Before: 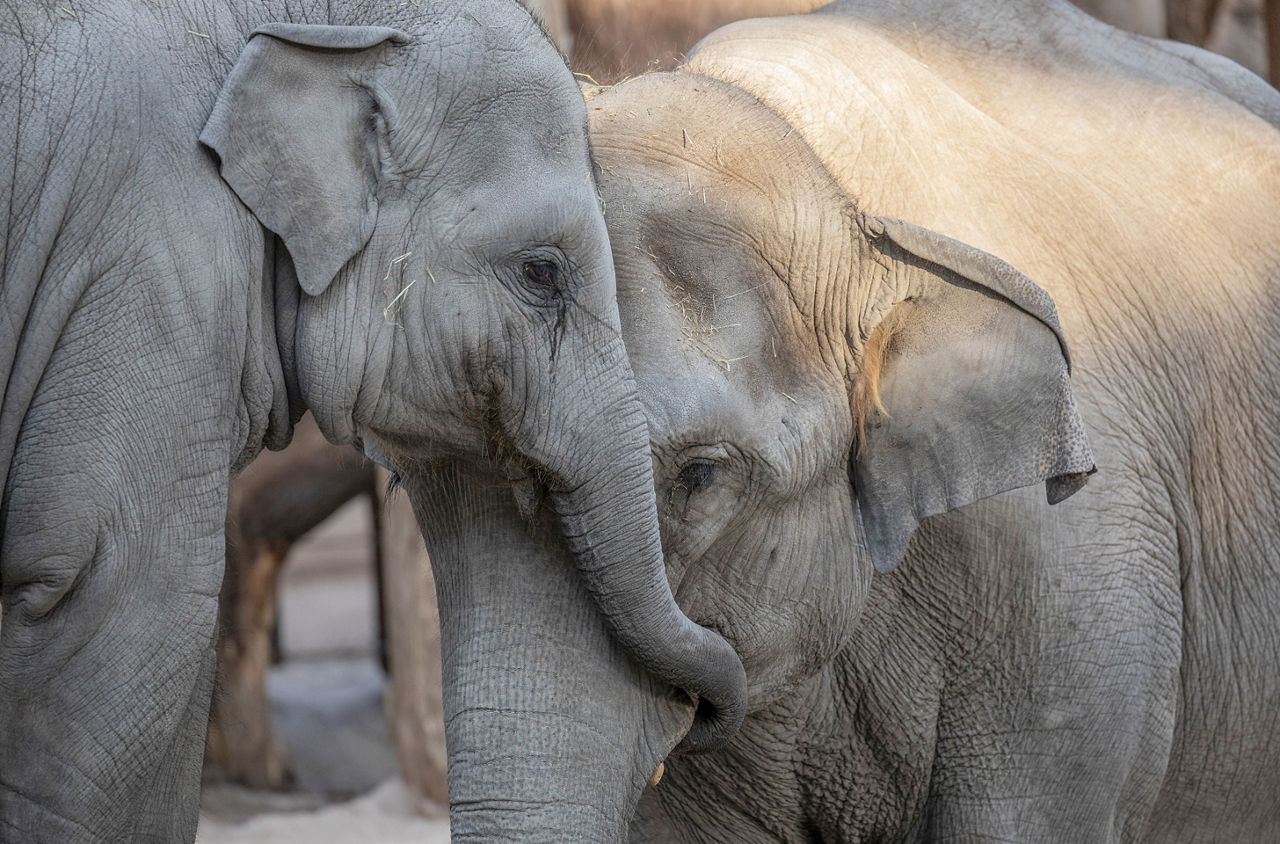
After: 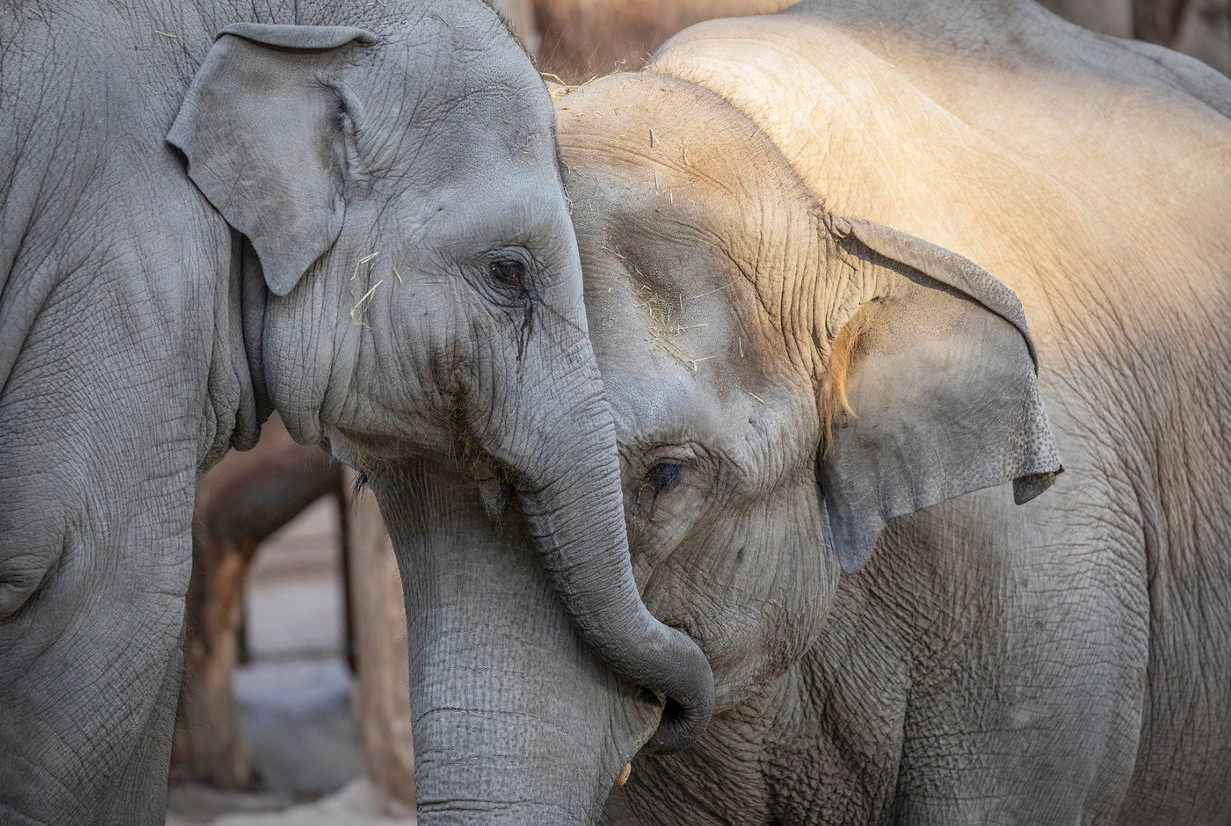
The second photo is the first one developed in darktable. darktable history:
crop and rotate: left 2.617%, right 1.138%, bottom 2.048%
contrast brightness saturation: contrast 0.085, saturation 0.271
vignetting: fall-off radius 70.13%, automatic ratio true
